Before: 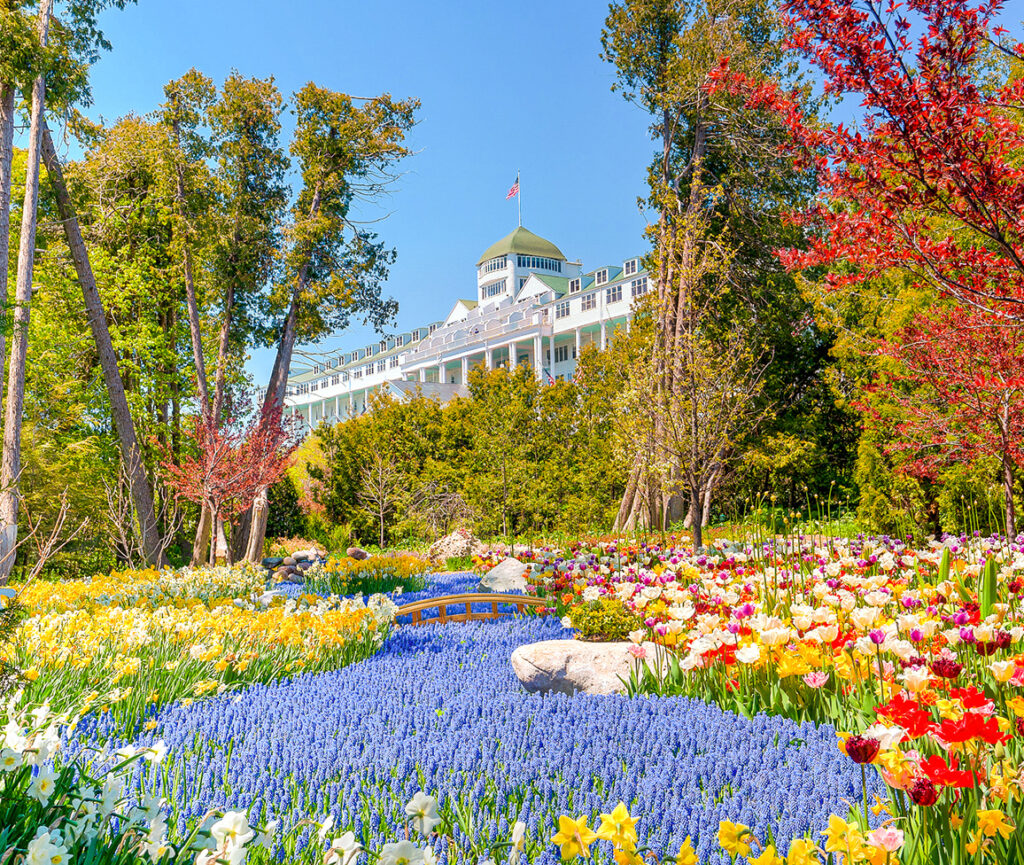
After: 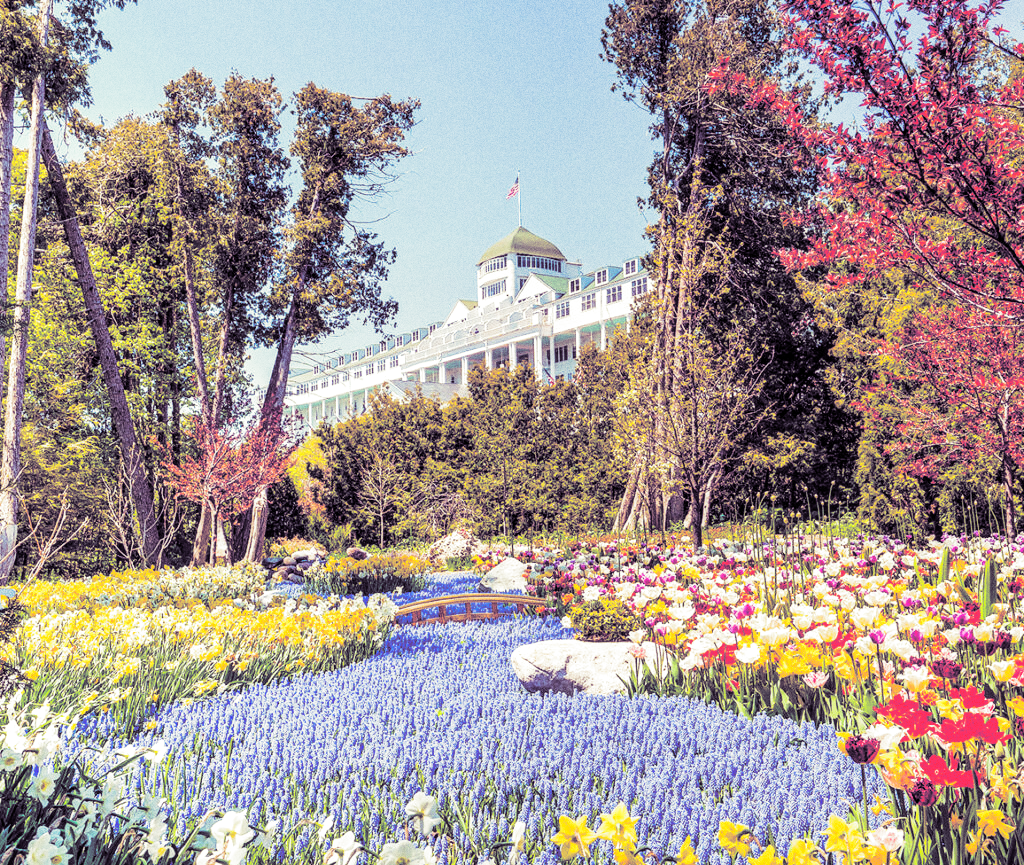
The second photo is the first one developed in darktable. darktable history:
grain: coarseness 0.09 ISO
split-toning: shadows › hue 266.4°, shadows › saturation 0.4, highlights › hue 61.2°, highlights › saturation 0.3, compress 0%
local contrast: on, module defaults
base curve: curves: ch0 [(0, 0) (0.036, 0.025) (0.121, 0.166) (0.206, 0.329) (0.605, 0.79) (1, 1)], preserve colors none
